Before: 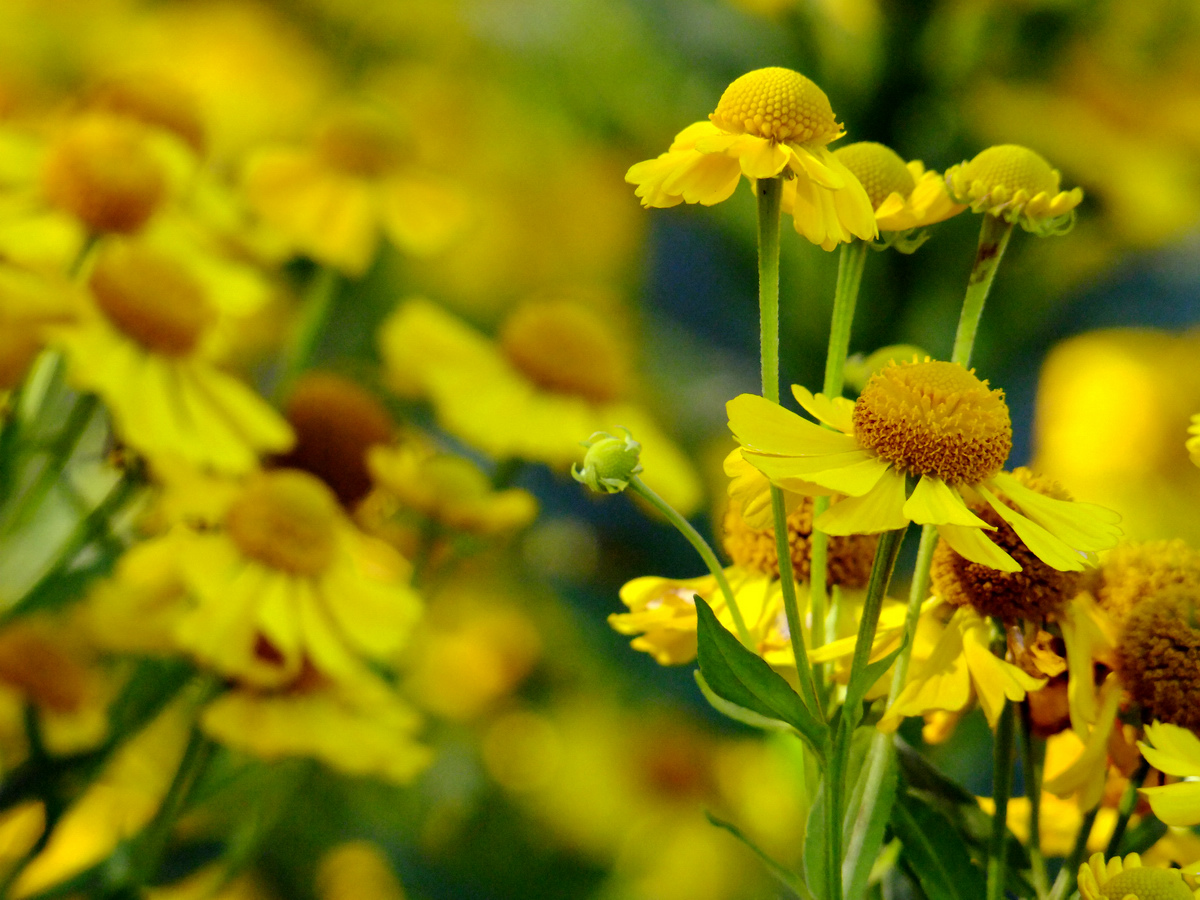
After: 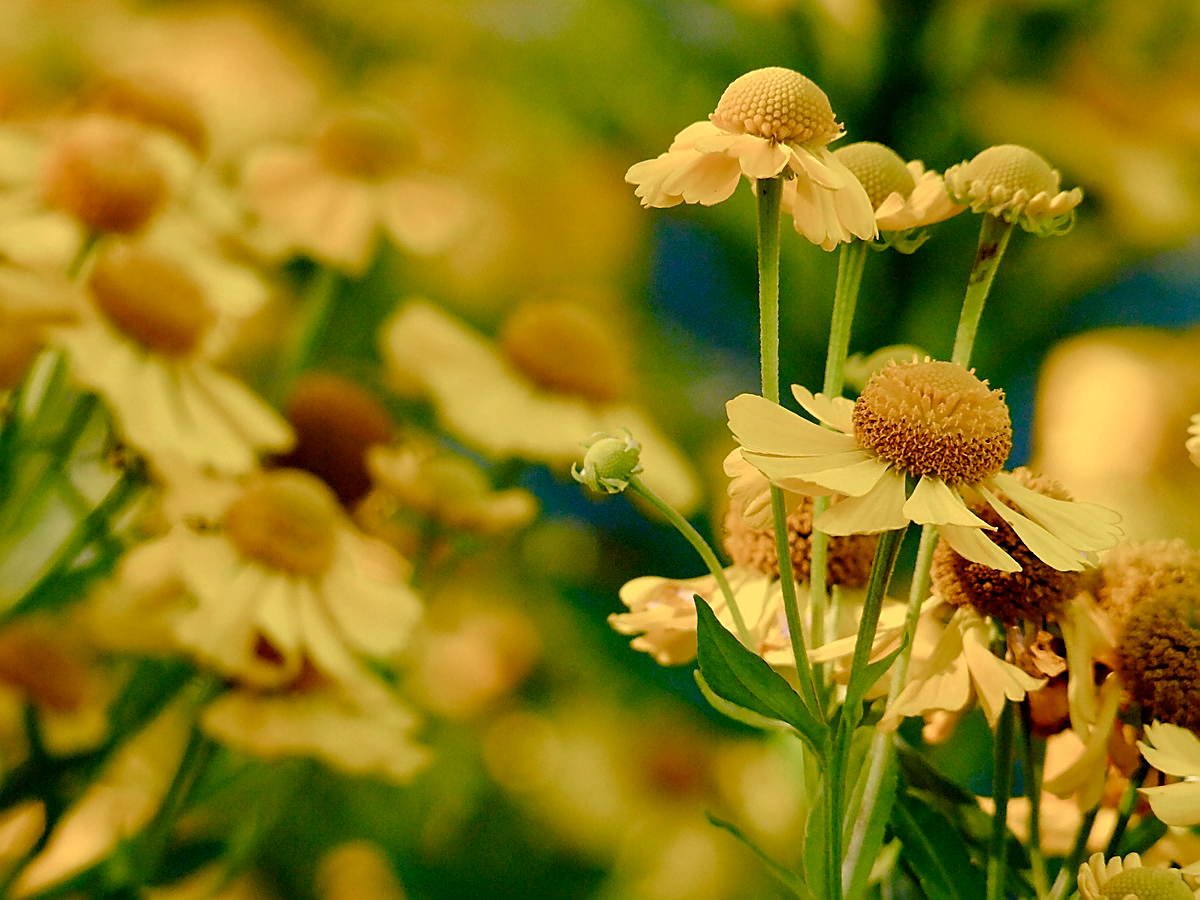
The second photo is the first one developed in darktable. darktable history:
color balance rgb: shadows lift › chroma 2.052%, shadows lift › hue 138.19°, highlights gain › chroma 4.643%, highlights gain › hue 33.79°, perceptual saturation grading › global saturation -0.001%, perceptual saturation grading › highlights -29.76%, perceptual saturation grading › mid-tones 29.697%, perceptual saturation grading › shadows 59.161%, contrast -10.16%
sharpen: radius 1.415, amount 1.261, threshold 0.75
